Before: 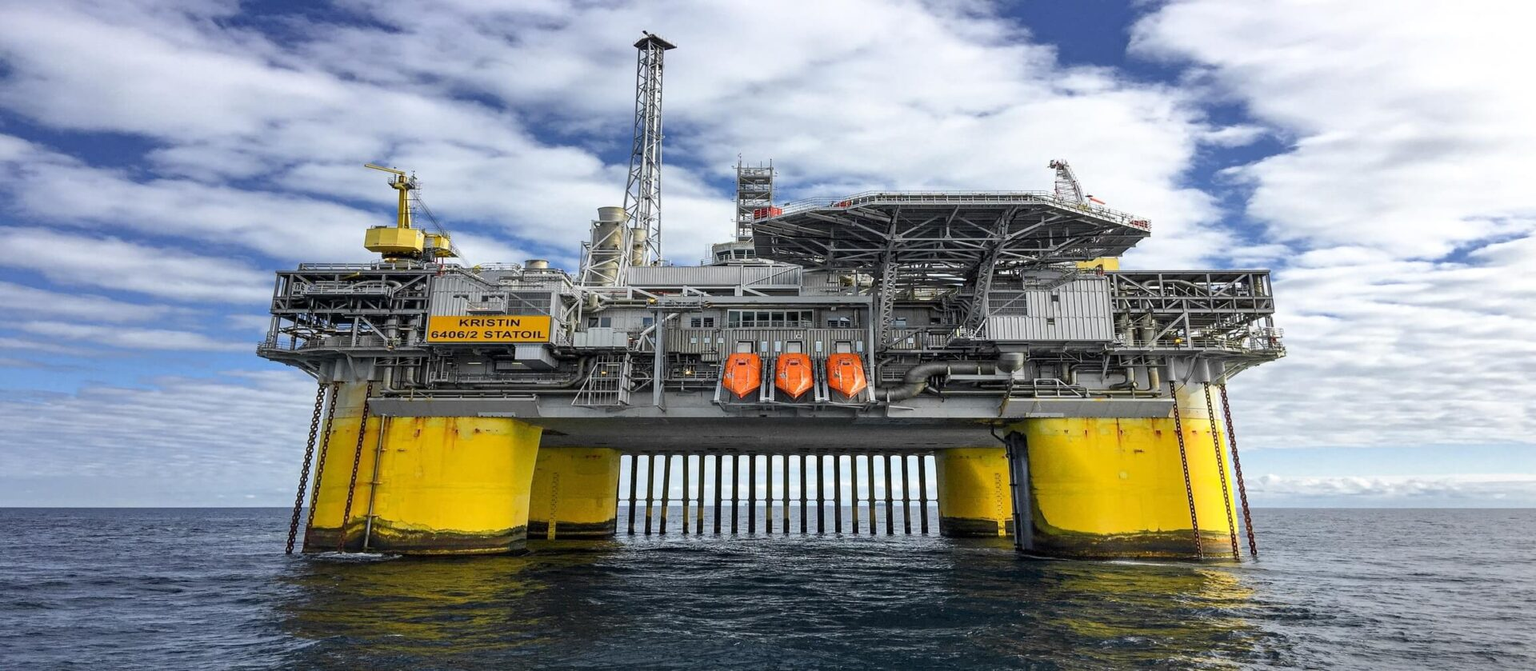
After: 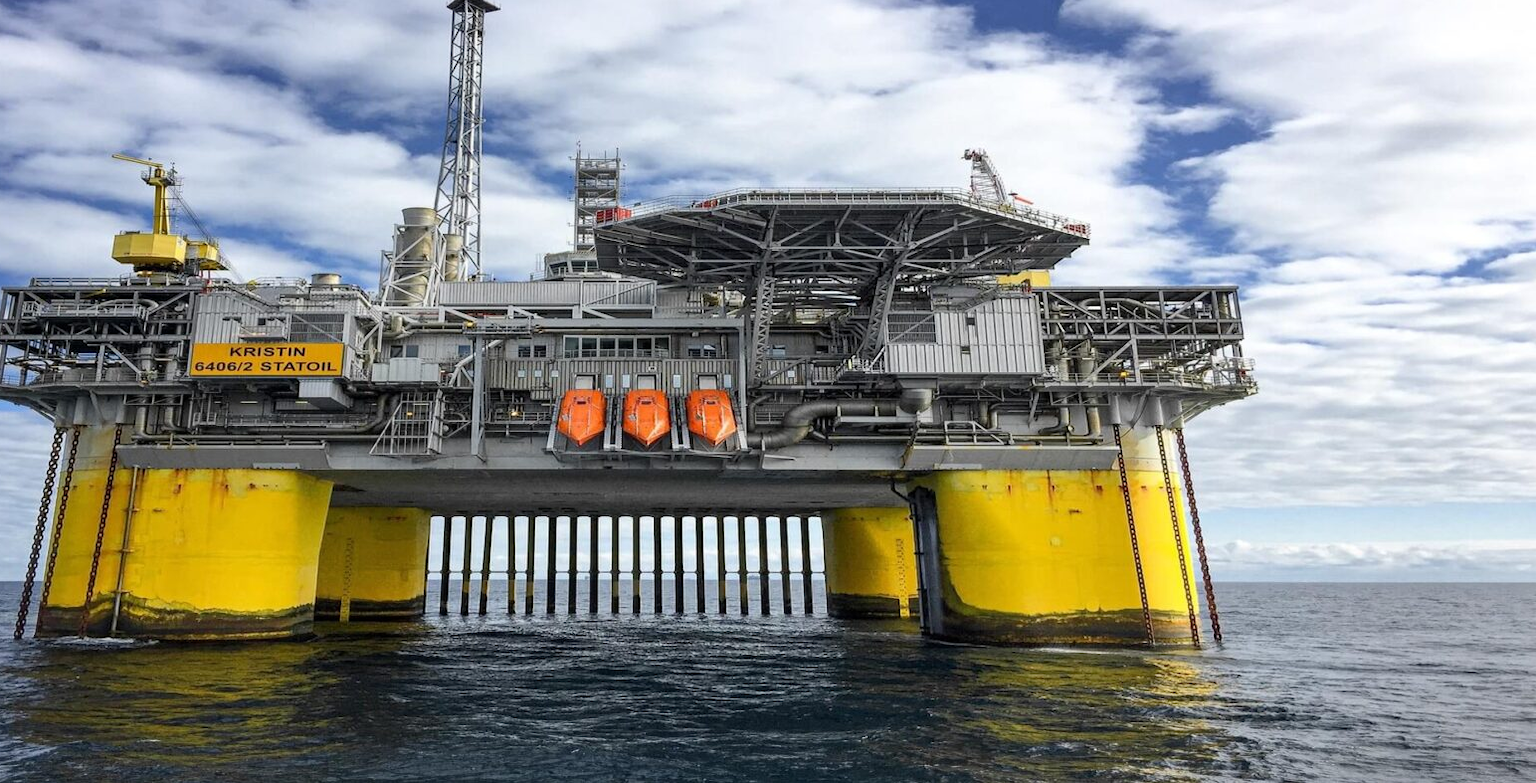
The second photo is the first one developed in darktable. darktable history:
crop and rotate: left 17.882%, top 5.965%, right 1.686%
color calibration: gray › normalize channels true, illuminant same as pipeline (D50), adaptation XYZ, x 0.346, y 0.358, temperature 5015.14 K, gamut compression 0.013
